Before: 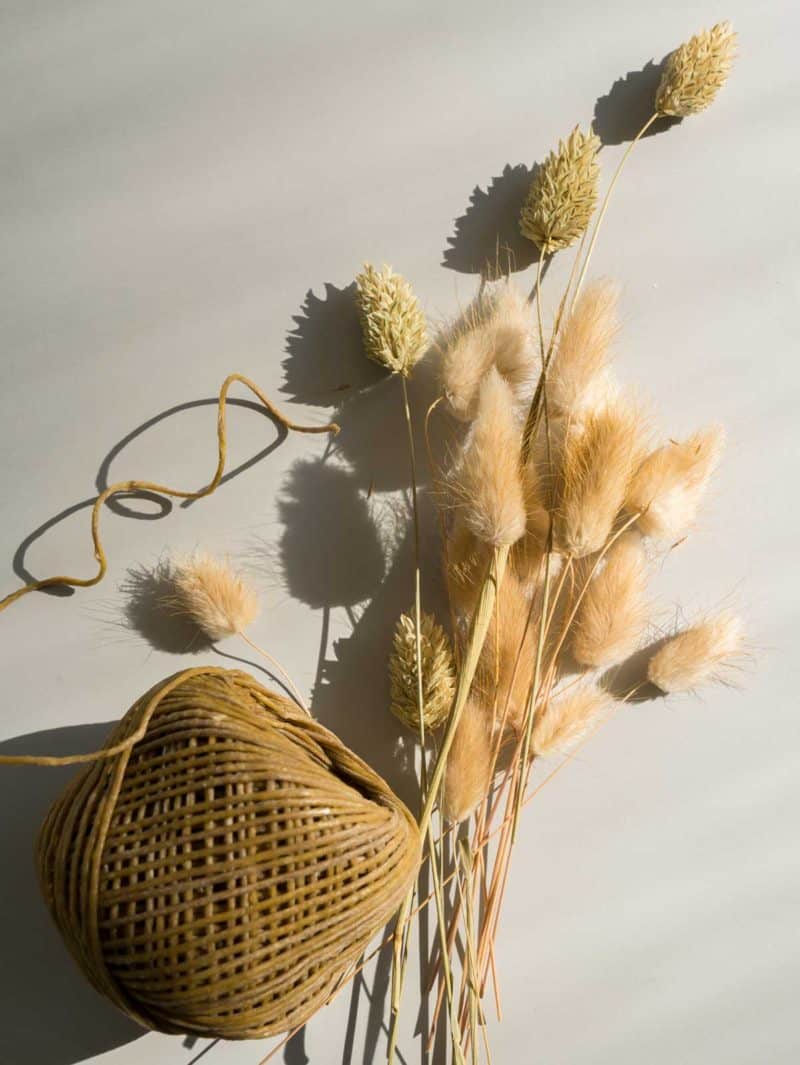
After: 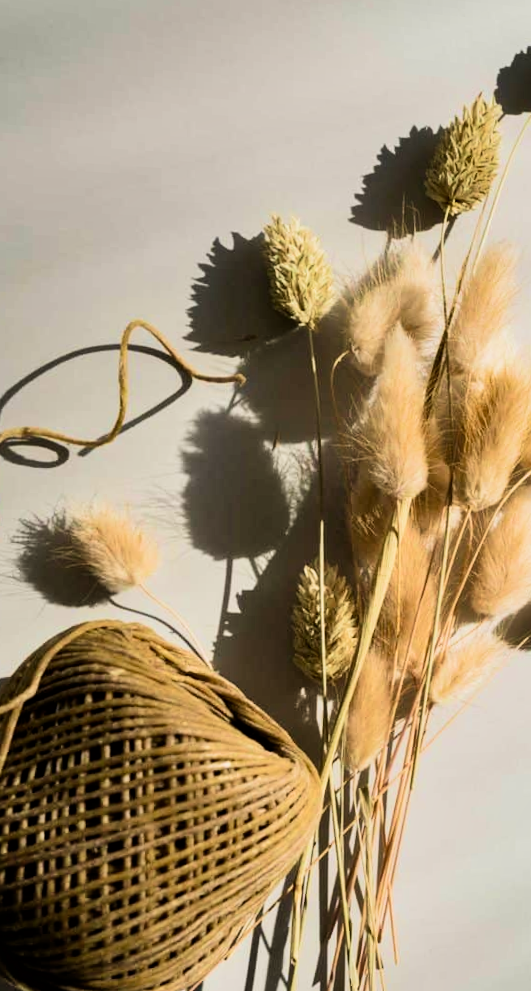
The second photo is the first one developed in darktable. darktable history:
rotate and perspective: rotation 0.679°, lens shift (horizontal) 0.136, crop left 0.009, crop right 0.991, crop top 0.078, crop bottom 0.95
shadows and highlights: shadows 60, soften with gaussian
crop: left 15.419%, right 17.914%
white balance: emerald 1
filmic rgb: black relative exposure -16 EV, white relative exposure 6.29 EV, hardness 5.1, contrast 1.35
contrast brightness saturation: contrast 0.14
velvia: on, module defaults
